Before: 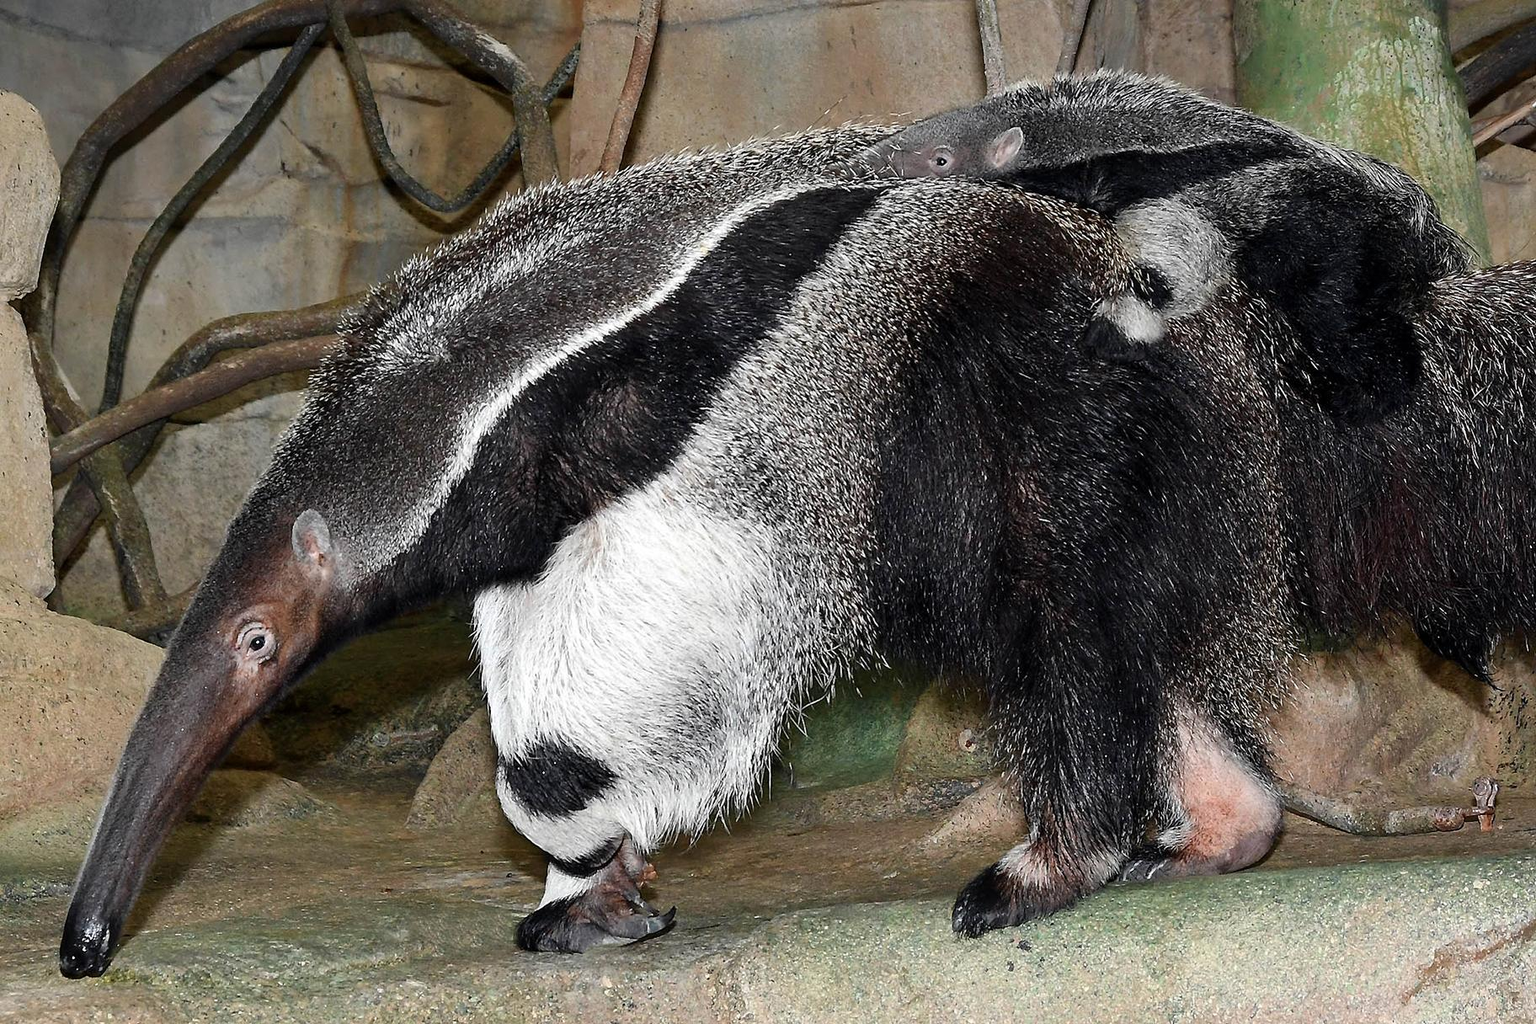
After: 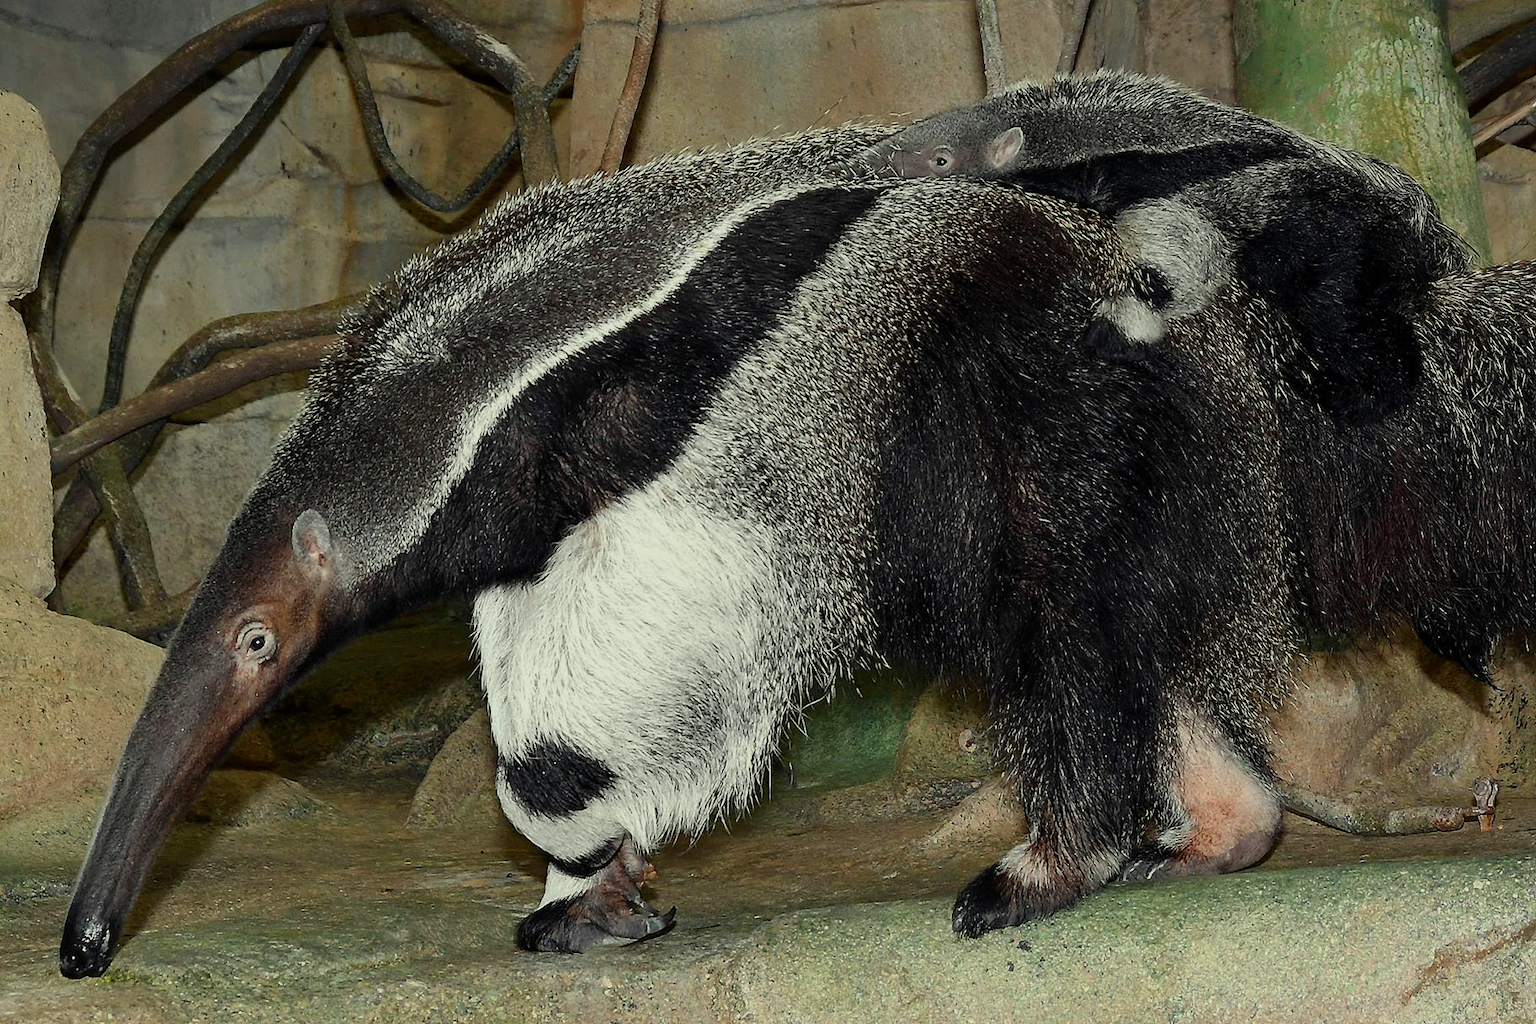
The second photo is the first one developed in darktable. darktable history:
exposure: exposure -0.426 EV, compensate exposure bias true, compensate highlight preservation false
color correction: highlights a* -5.89, highlights b* 11.28
contrast brightness saturation: contrast 0.045, saturation 0.074
